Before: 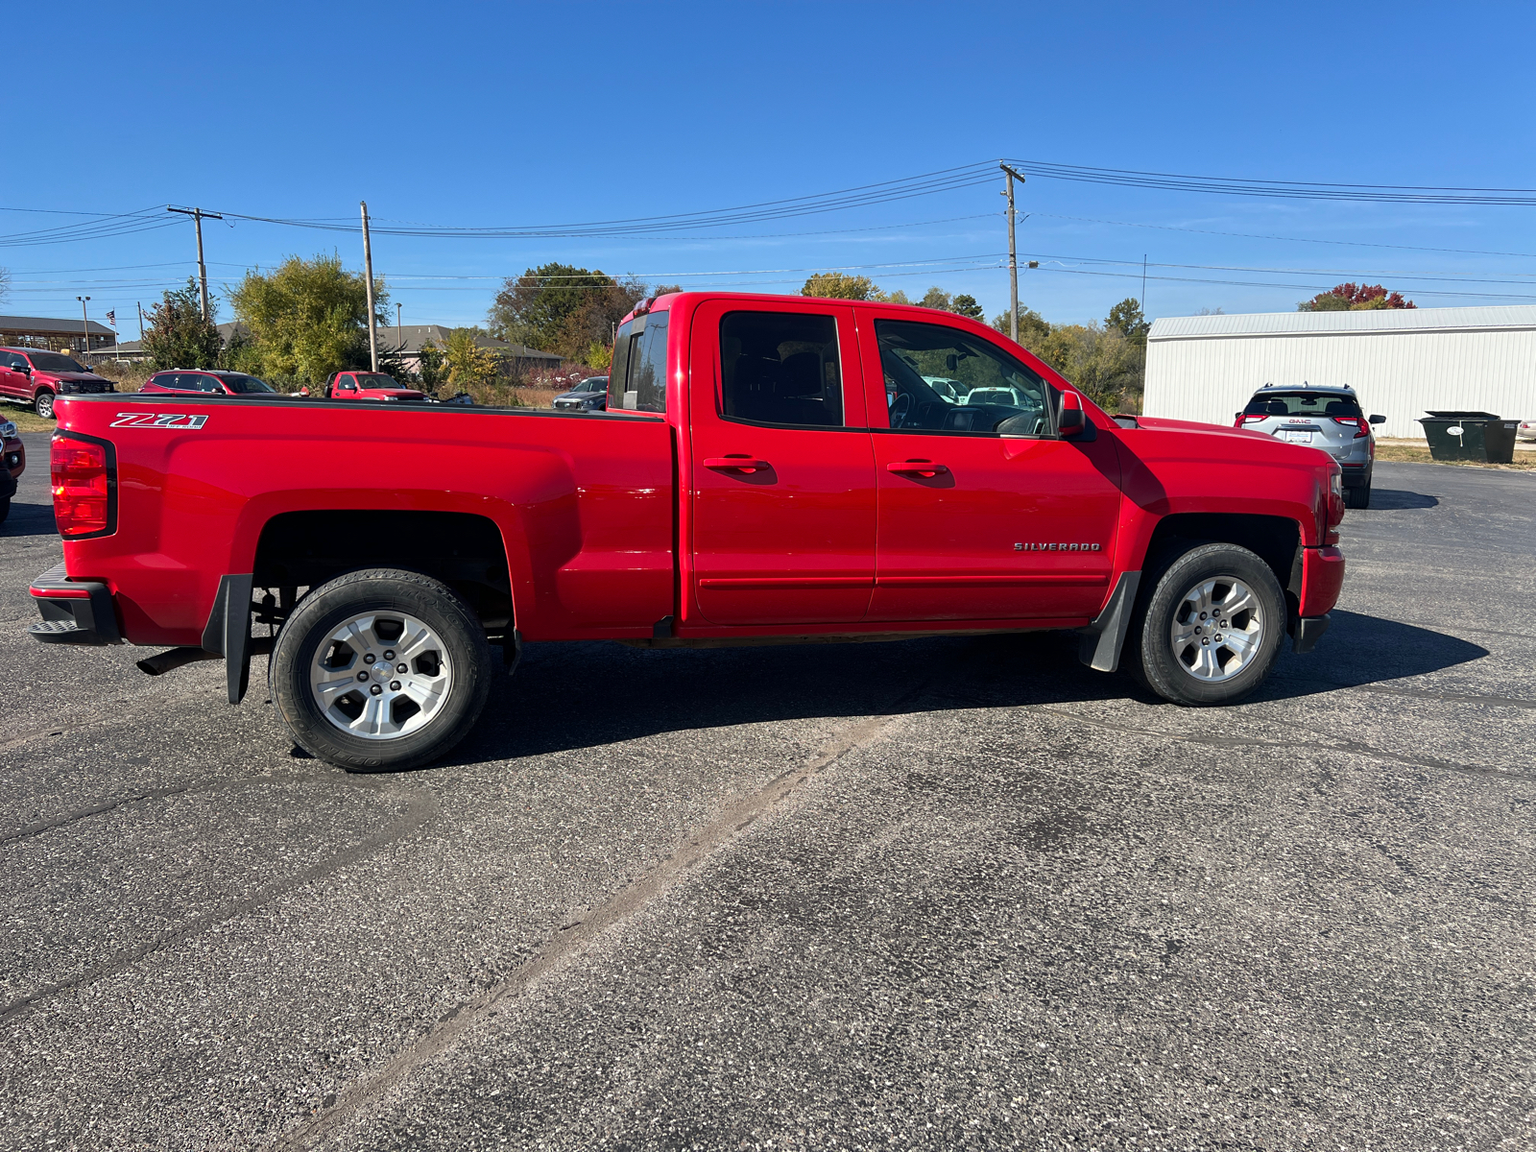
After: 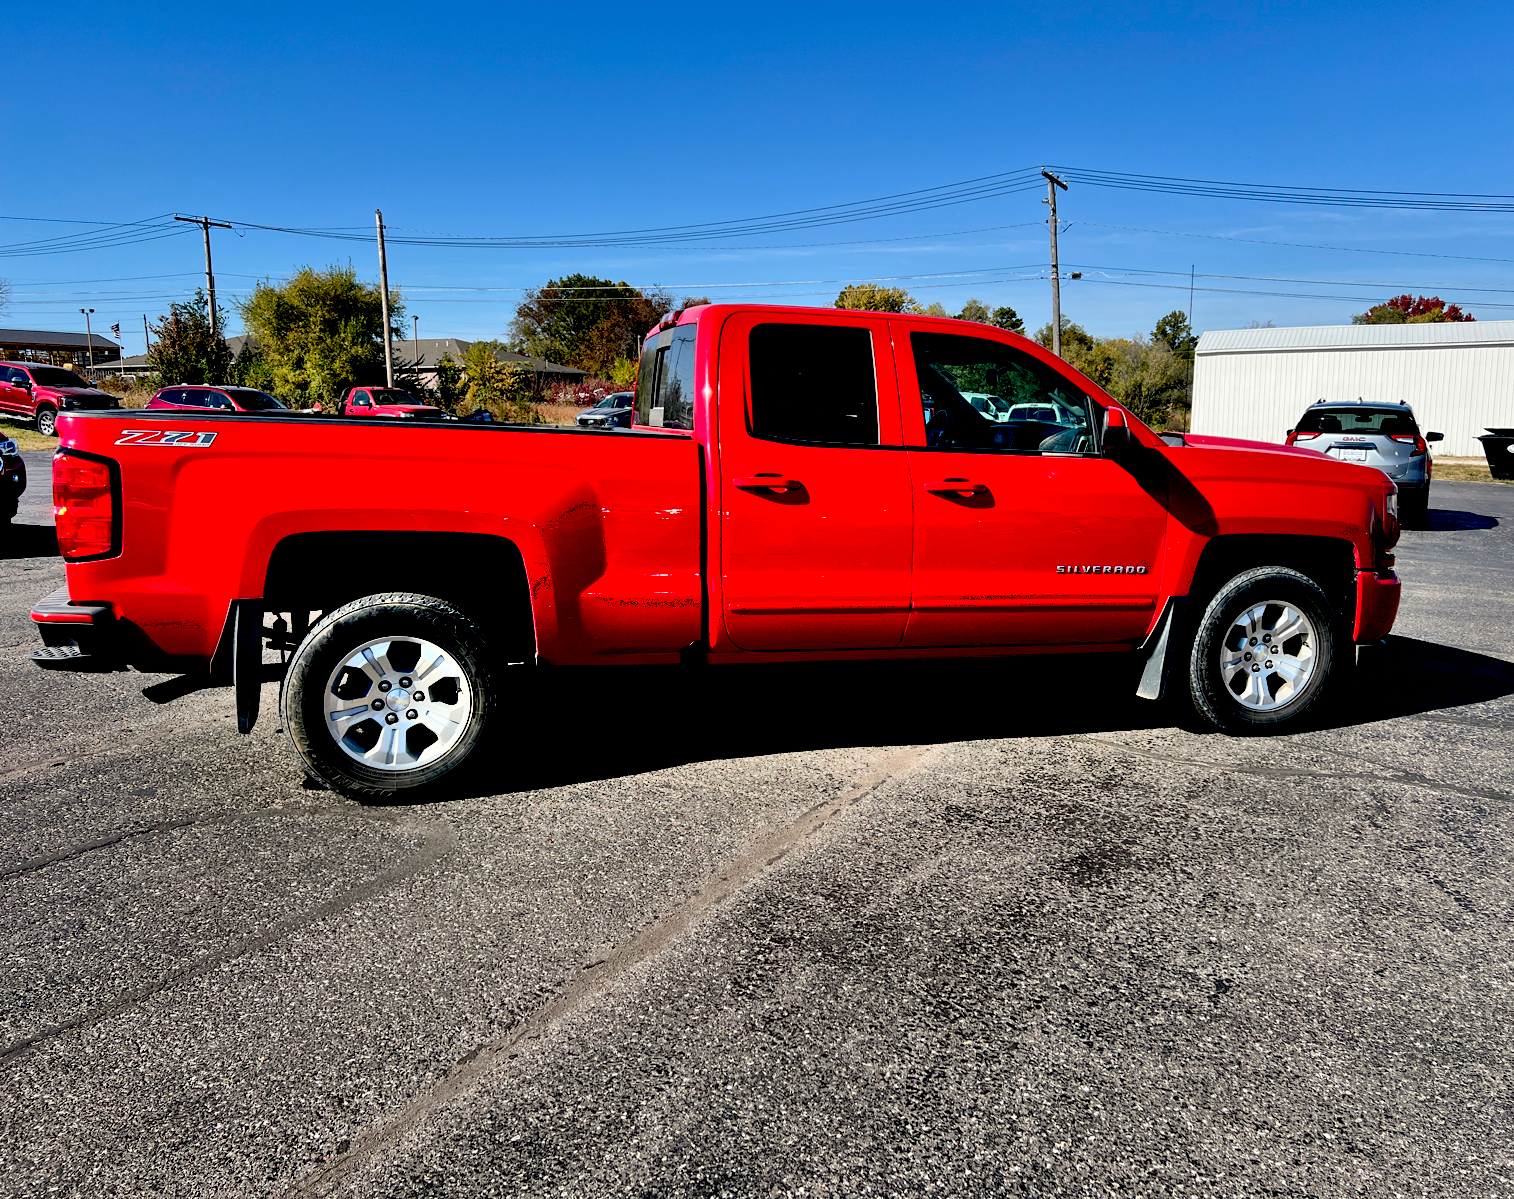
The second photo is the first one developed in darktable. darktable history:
crop and rotate: left 0%, right 5.371%
exposure: black level correction 0.049, exposure 0.013 EV, compensate exposure bias true, compensate highlight preservation false
shadows and highlights: low approximation 0.01, soften with gaussian
